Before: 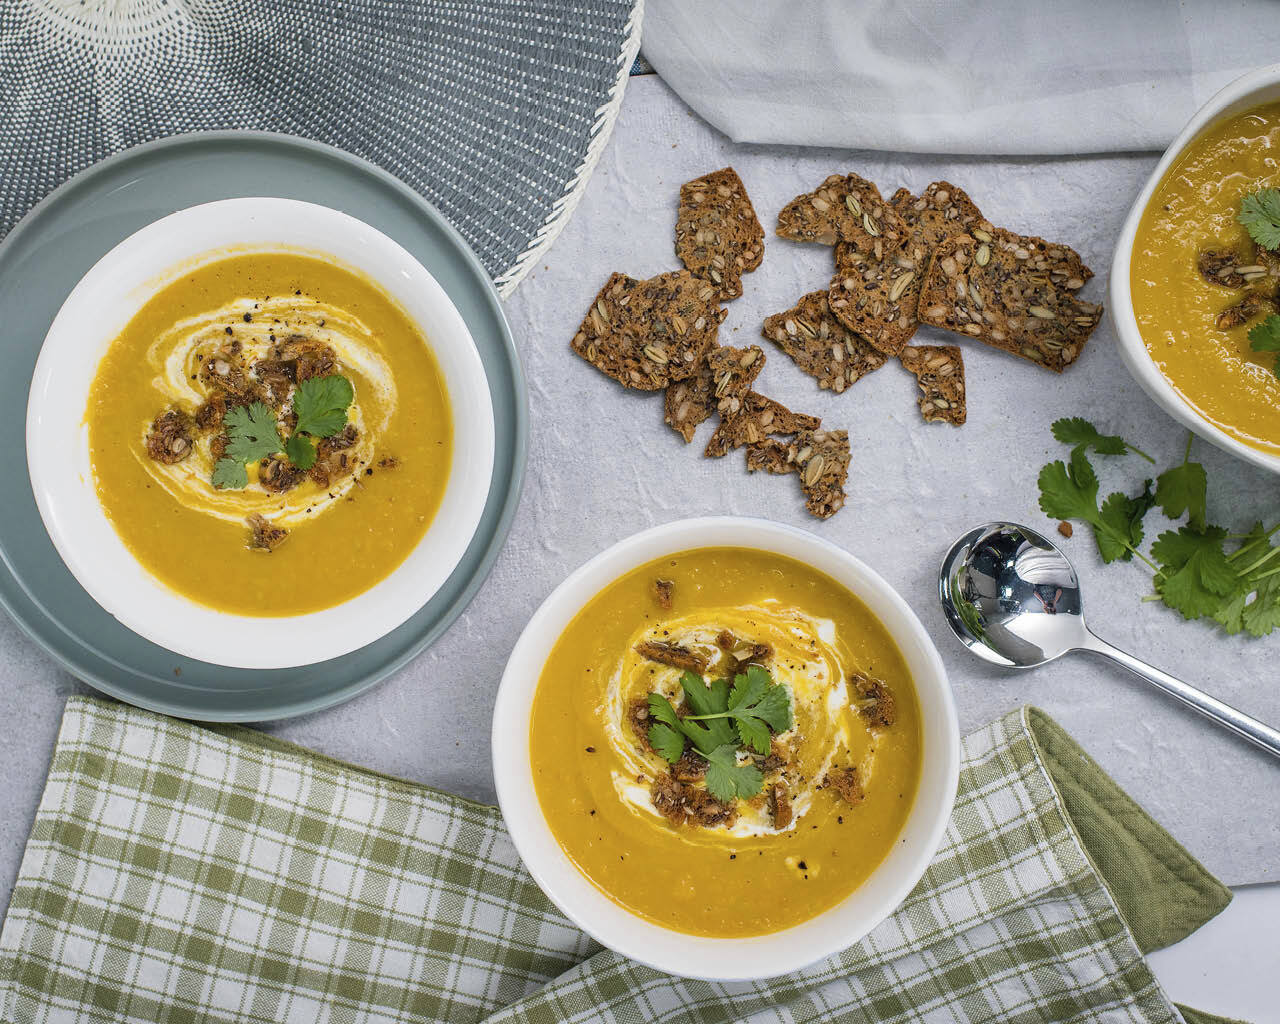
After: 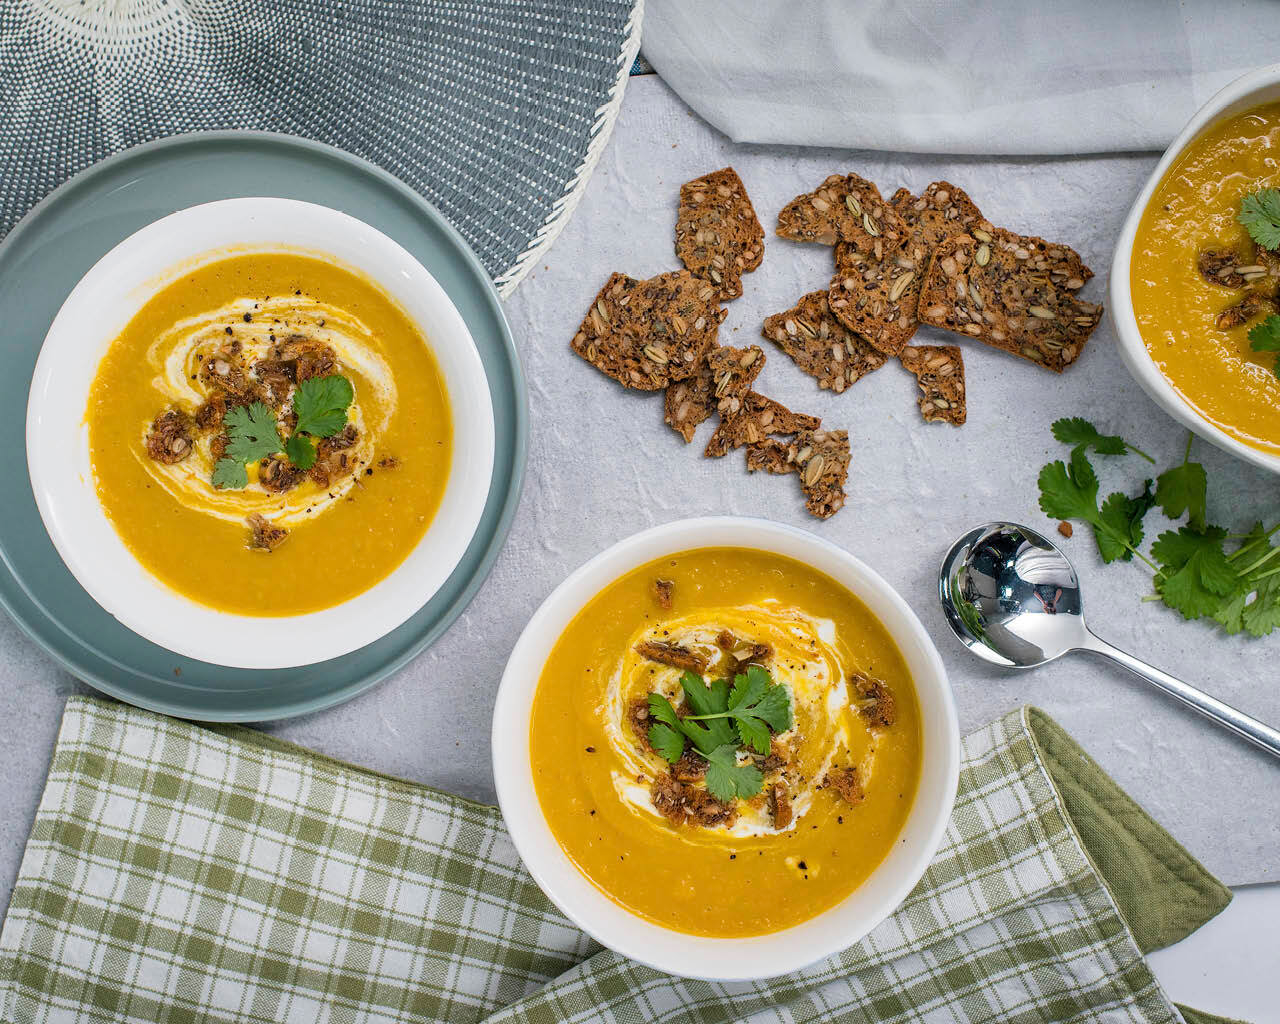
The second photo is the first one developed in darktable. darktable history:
levels: mode automatic, black 0.023%, white 99.97%, levels [0.062, 0.494, 0.925]
exposure: compensate highlight preservation false
